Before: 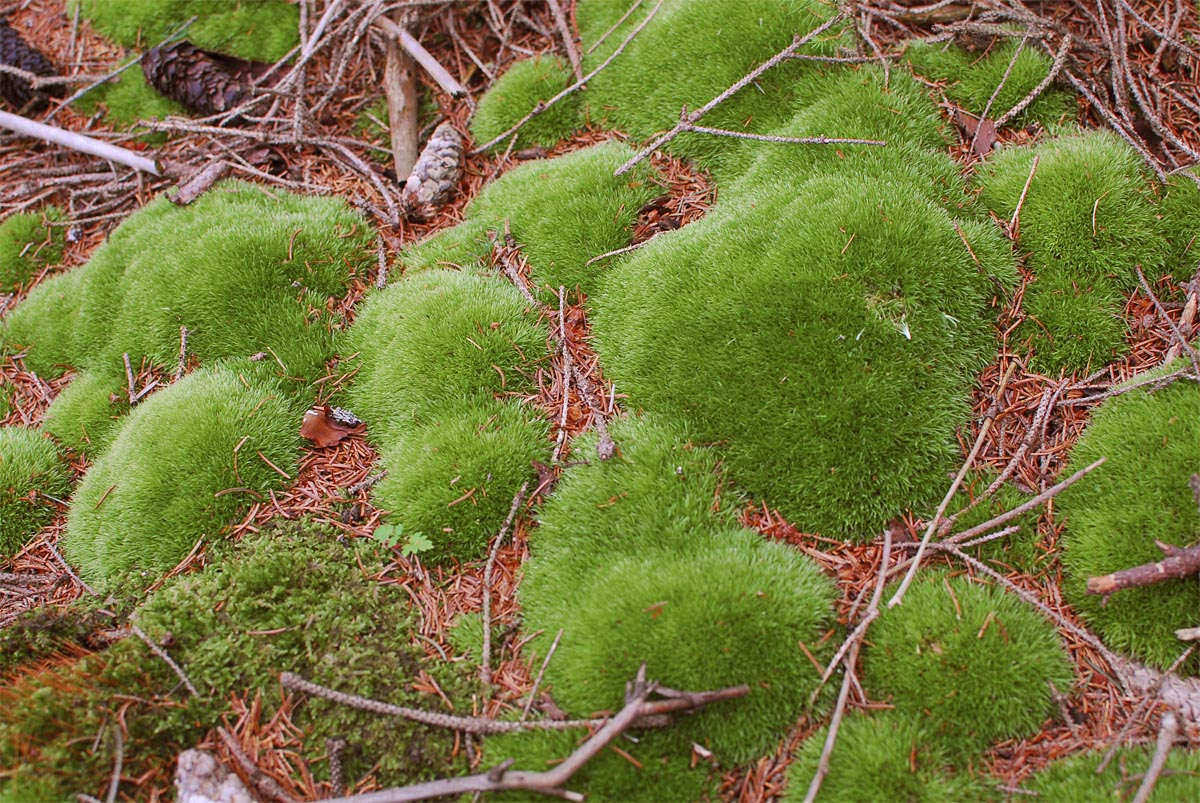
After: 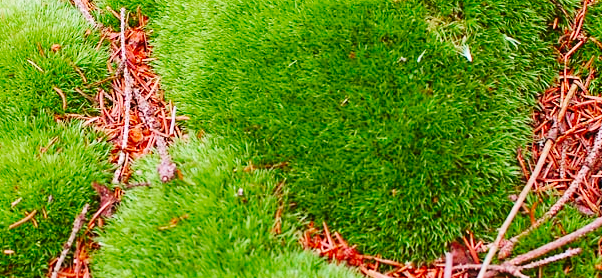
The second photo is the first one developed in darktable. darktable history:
crop: left 36.607%, top 34.735%, right 13.146%, bottom 30.611%
base curve: curves: ch0 [(0, 0) (0.036, 0.025) (0.121, 0.166) (0.206, 0.329) (0.605, 0.79) (1, 1)], preserve colors none
velvia: on, module defaults
